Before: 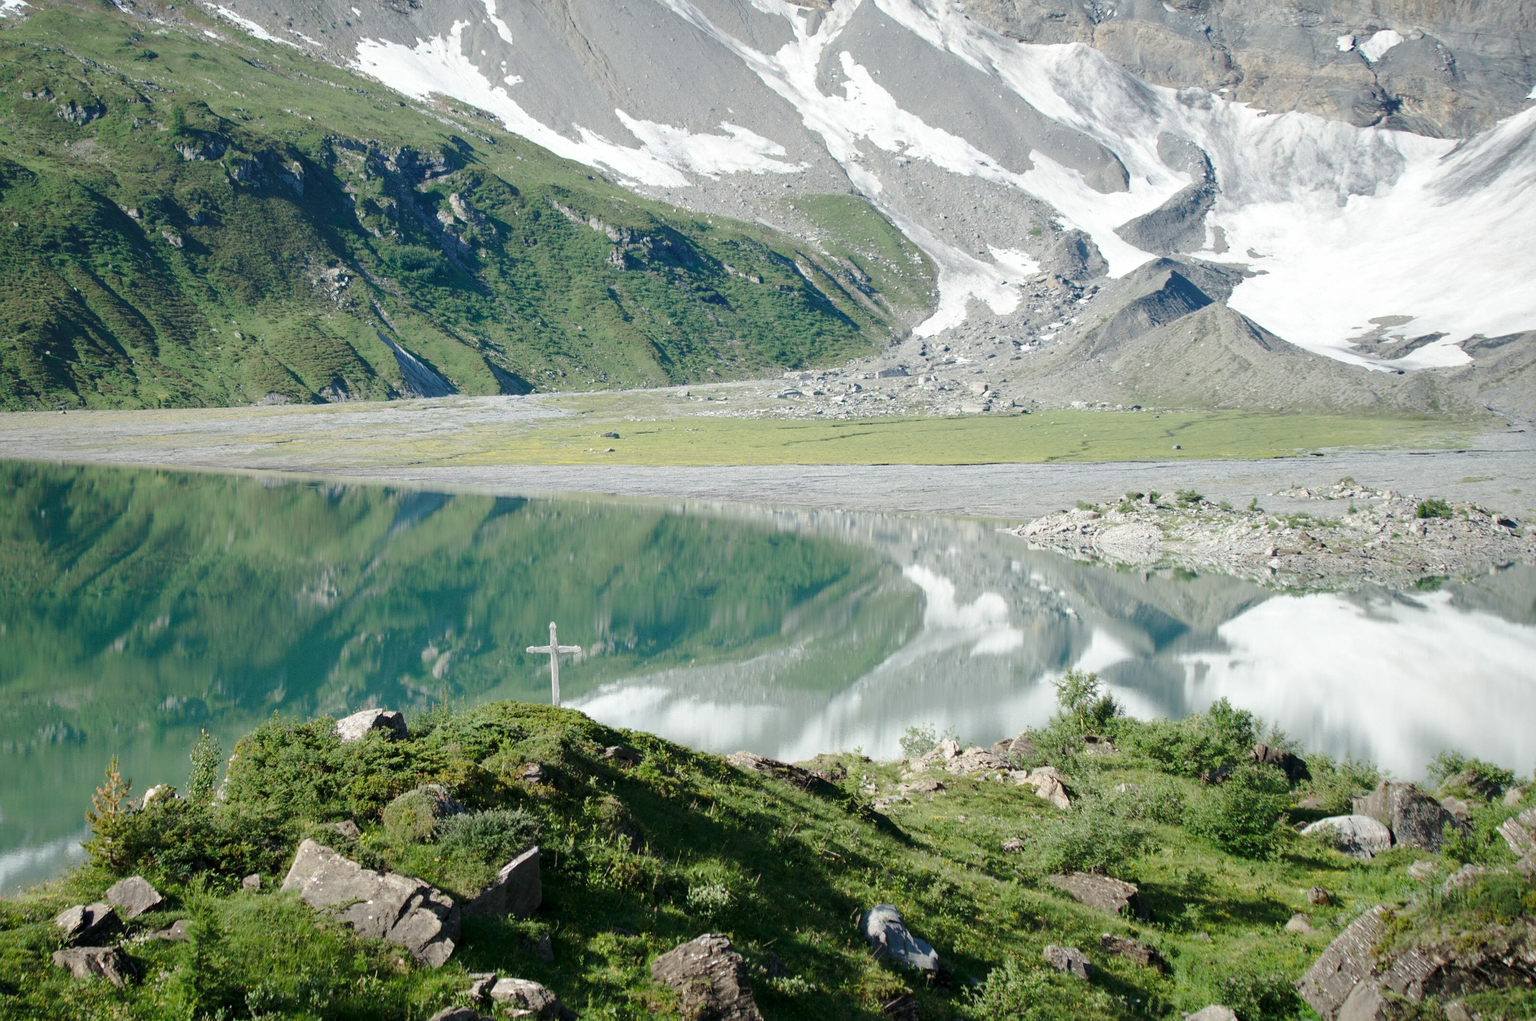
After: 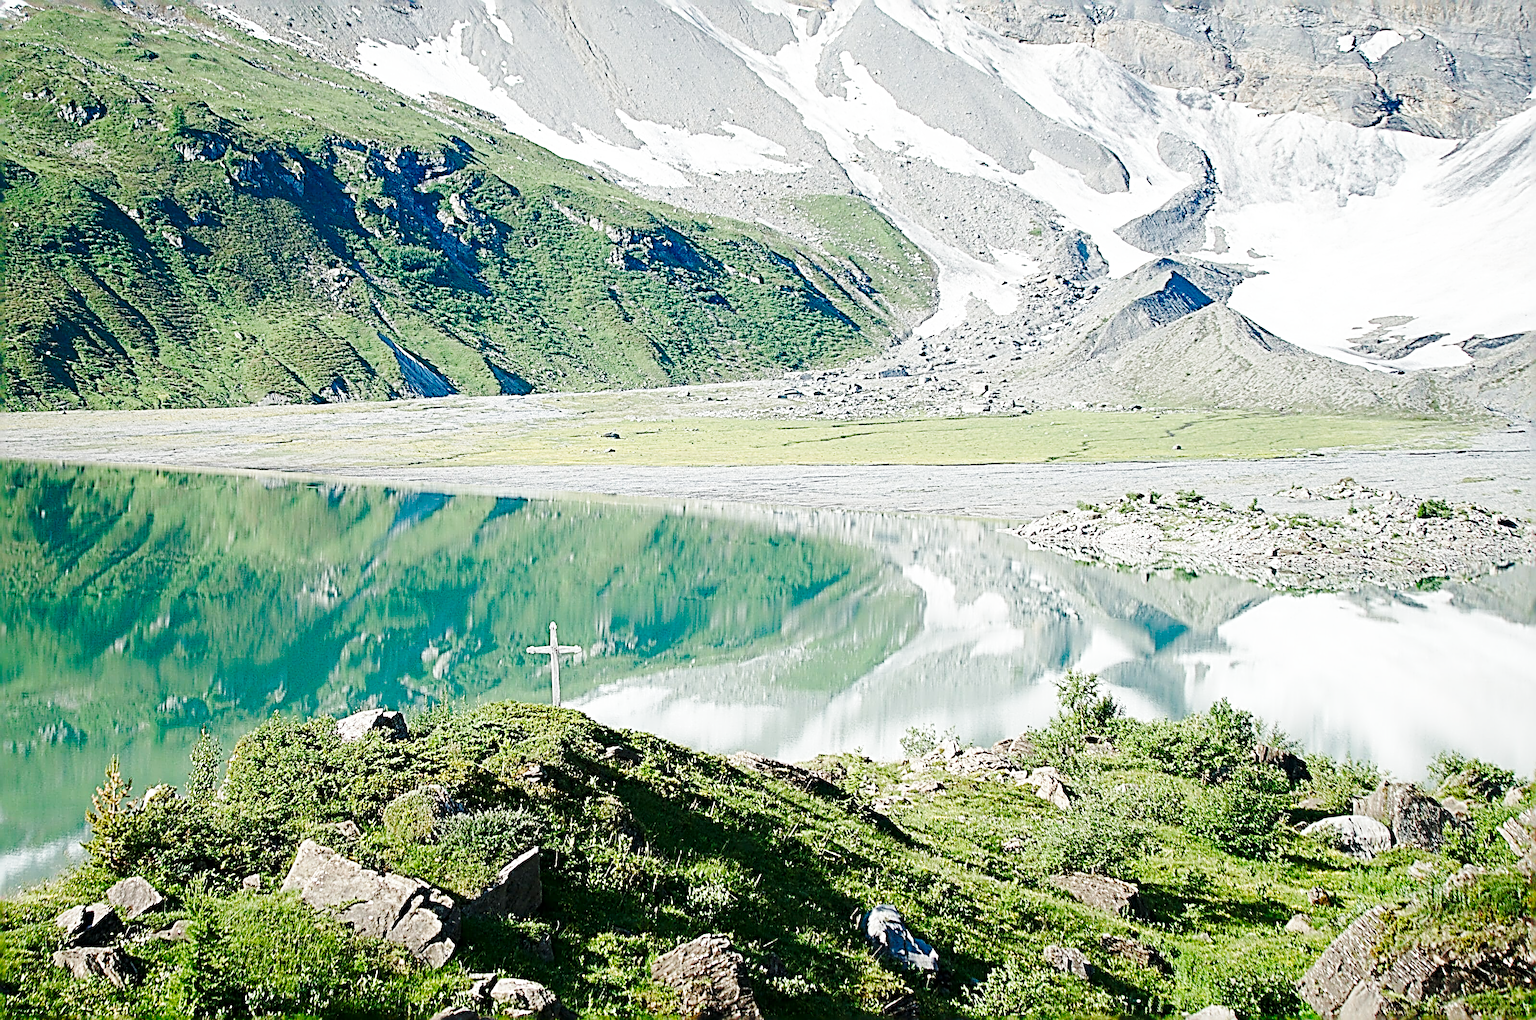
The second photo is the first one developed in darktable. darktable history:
color balance rgb: linear chroma grading › global chroma 19.952%, perceptual saturation grading › global saturation 0.975%, perceptual saturation grading › highlights -32.622%, perceptual saturation grading › mid-tones 5.683%, perceptual saturation grading › shadows 17.554%
sharpen: radius 4.054, amount 1.994
base curve: curves: ch0 [(0, 0) (0.028, 0.03) (0.121, 0.232) (0.46, 0.748) (0.859, 0.968) (1, 1)], preserve colors none
